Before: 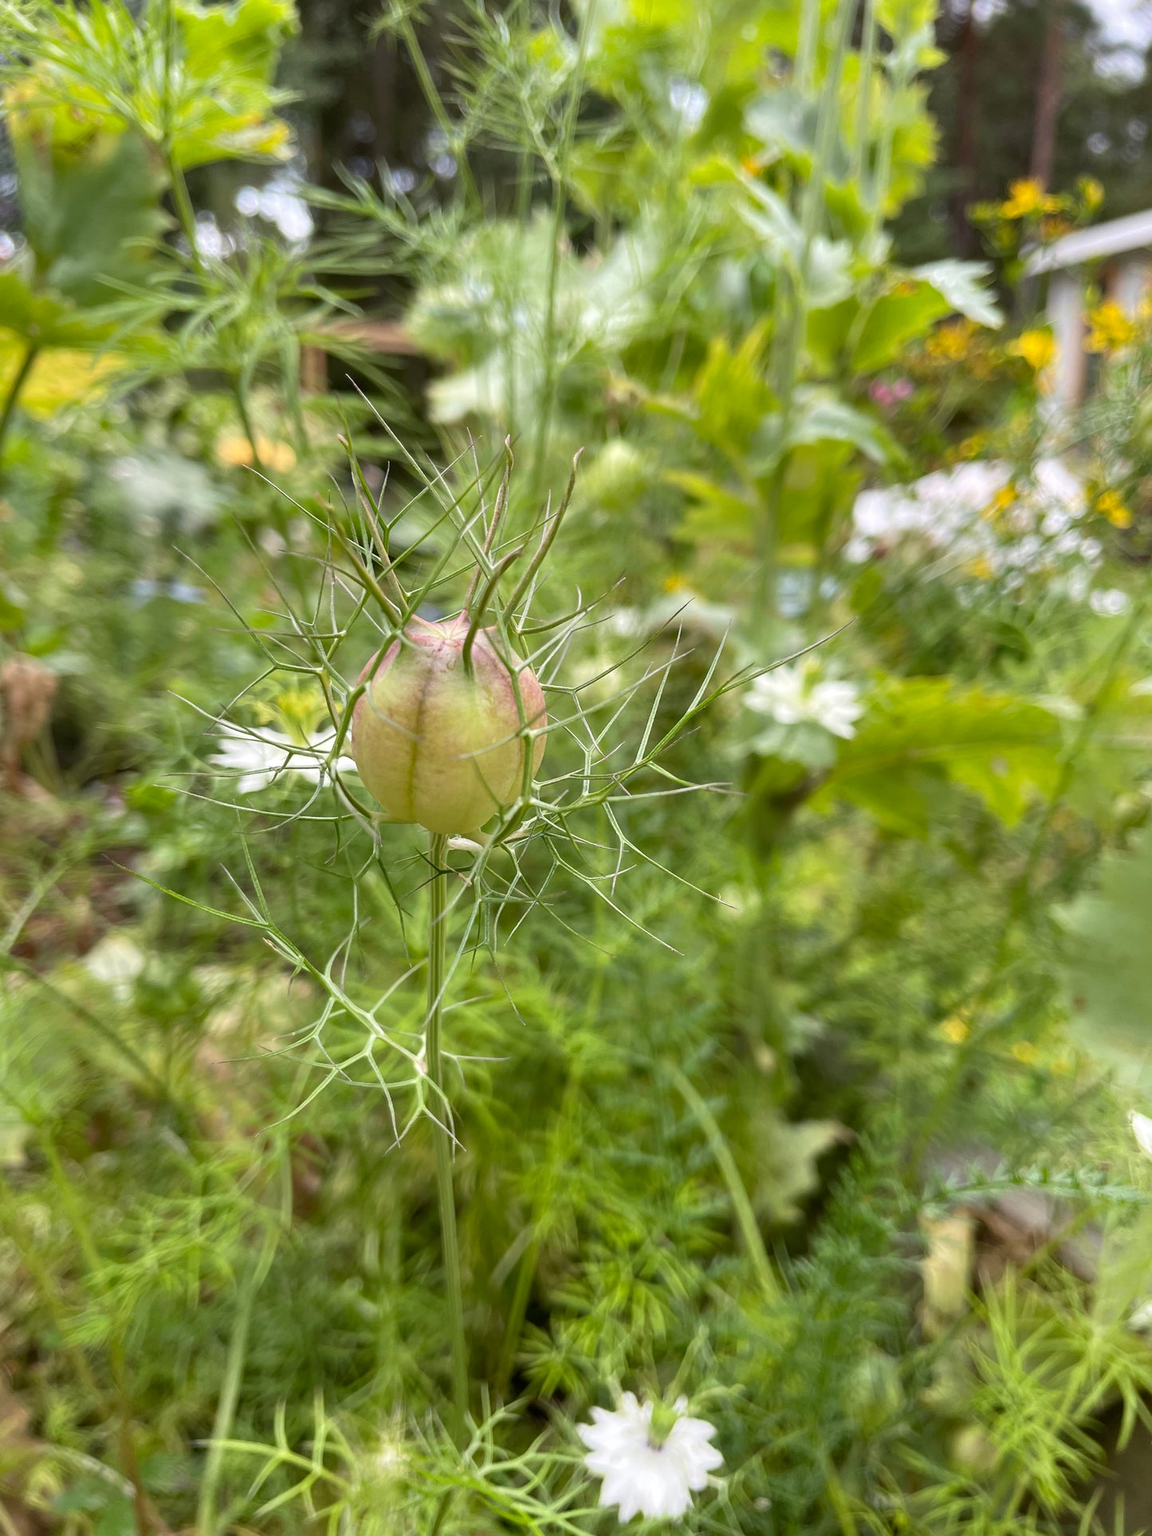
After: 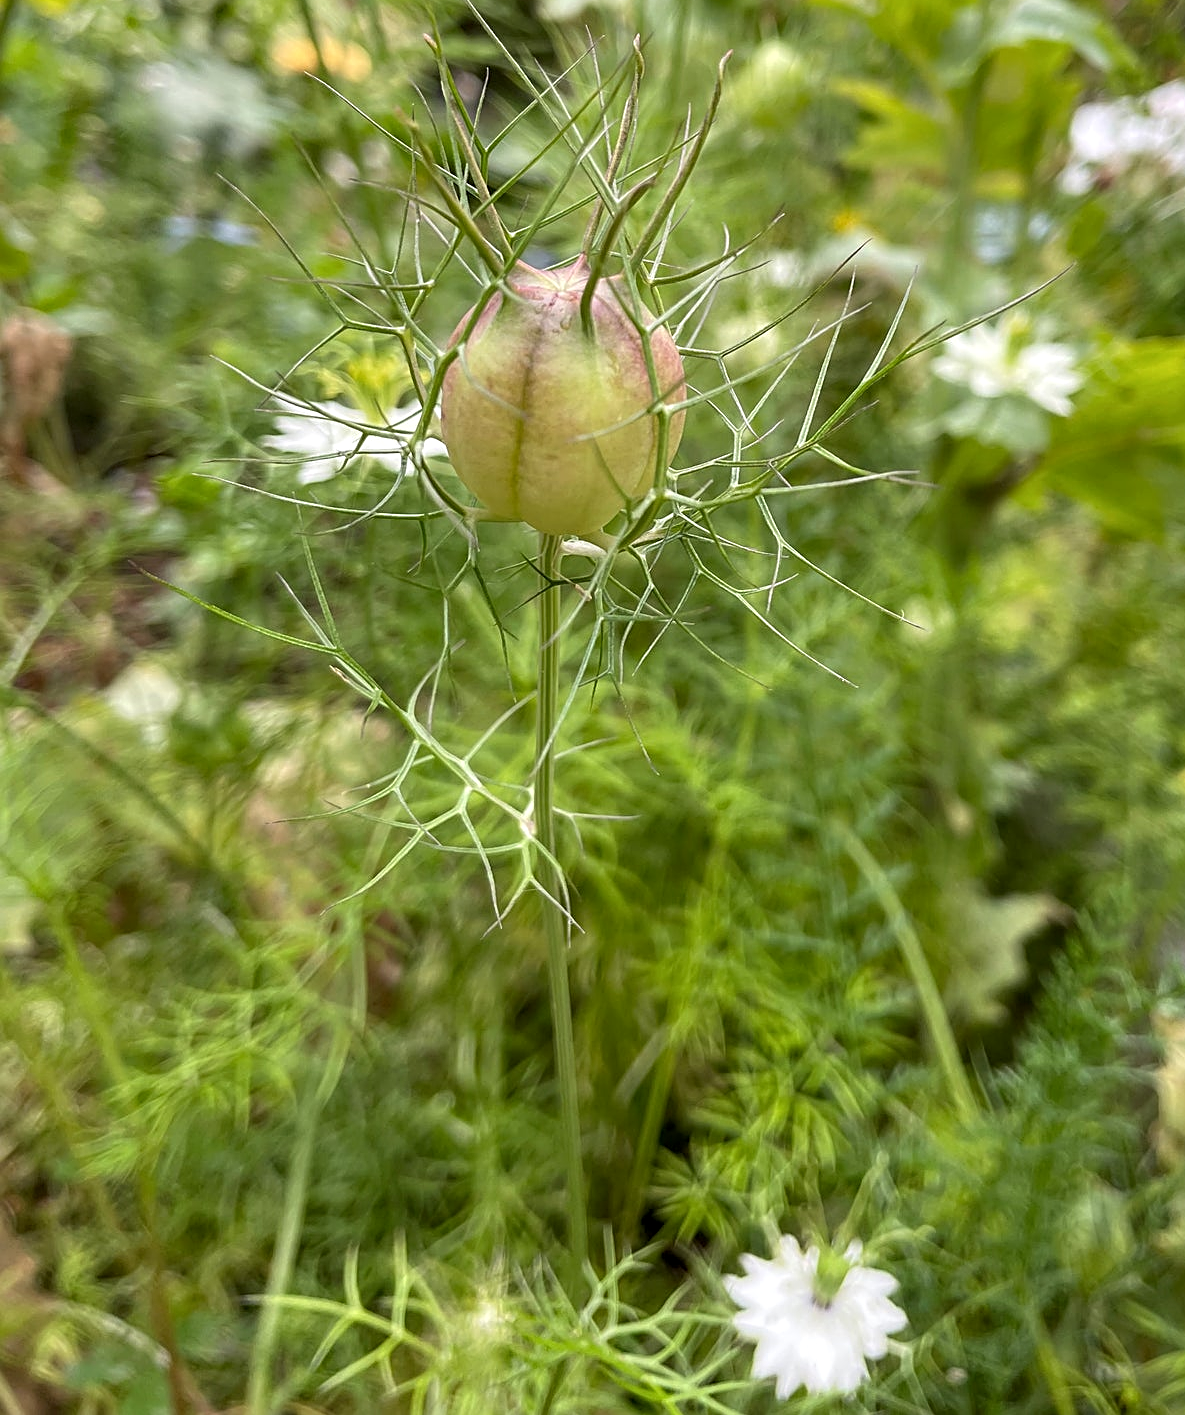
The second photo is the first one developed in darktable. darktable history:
sharpen: on, module defaults
local contrast: highlights 100%, shadows 100%, detail 120%, midtone range 0.2
white balance: red 1, blue 1
crop: top 26.531%, right 17.959%
